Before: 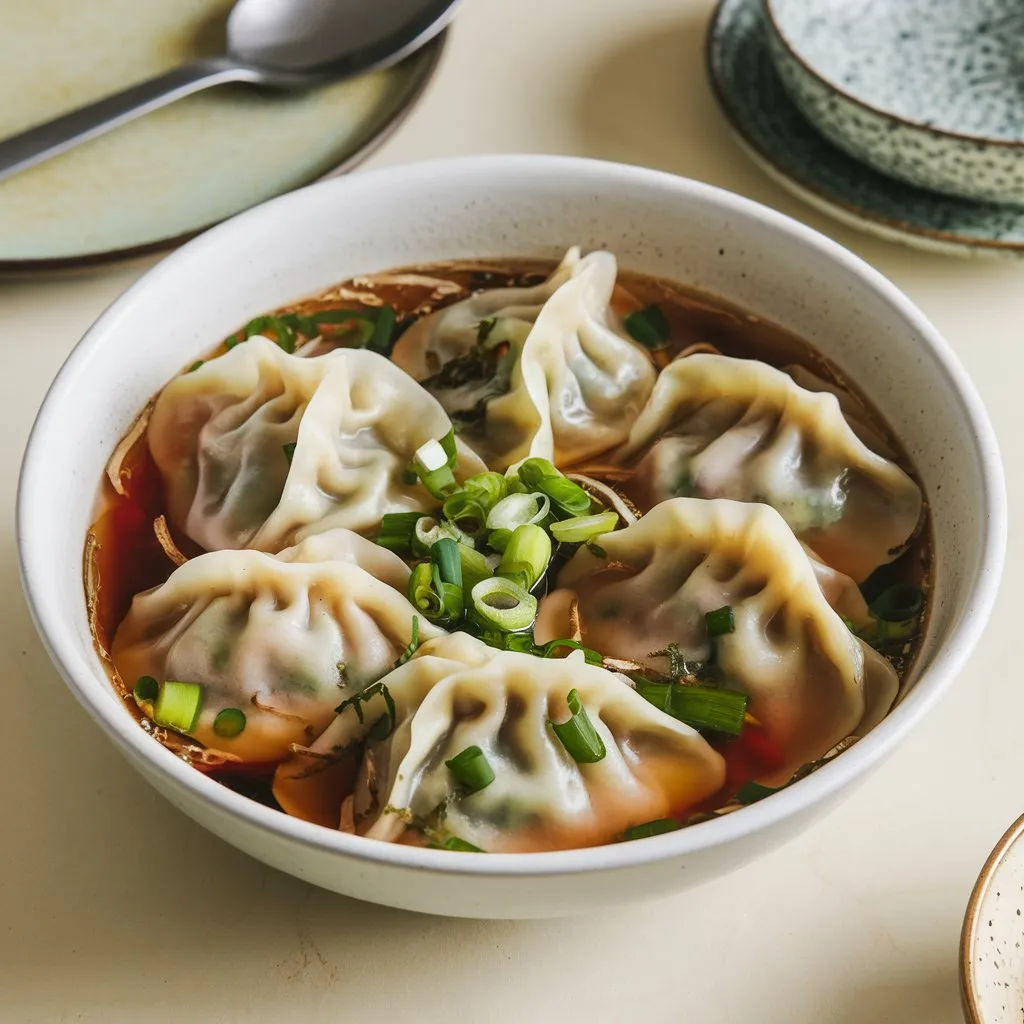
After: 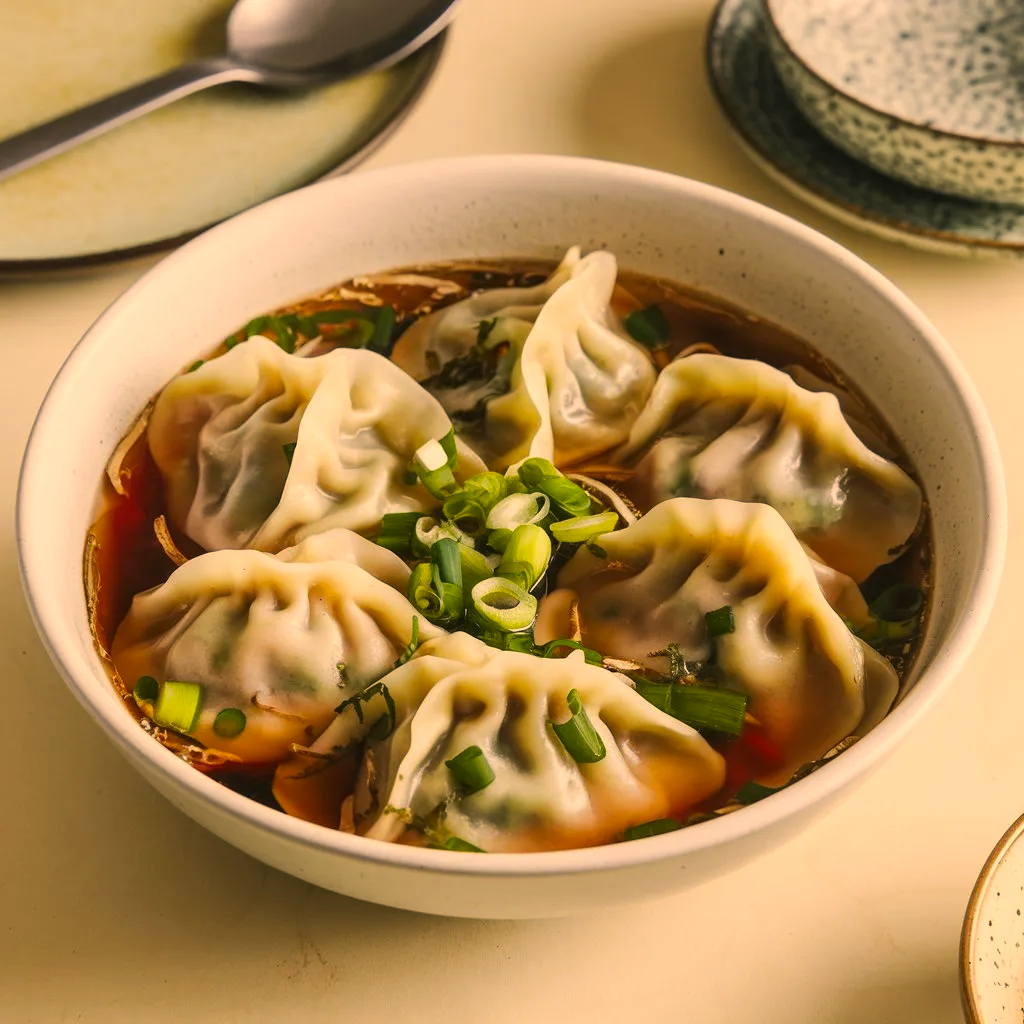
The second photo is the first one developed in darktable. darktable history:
color correction: highlights a* 15, highlights b* 31.55
